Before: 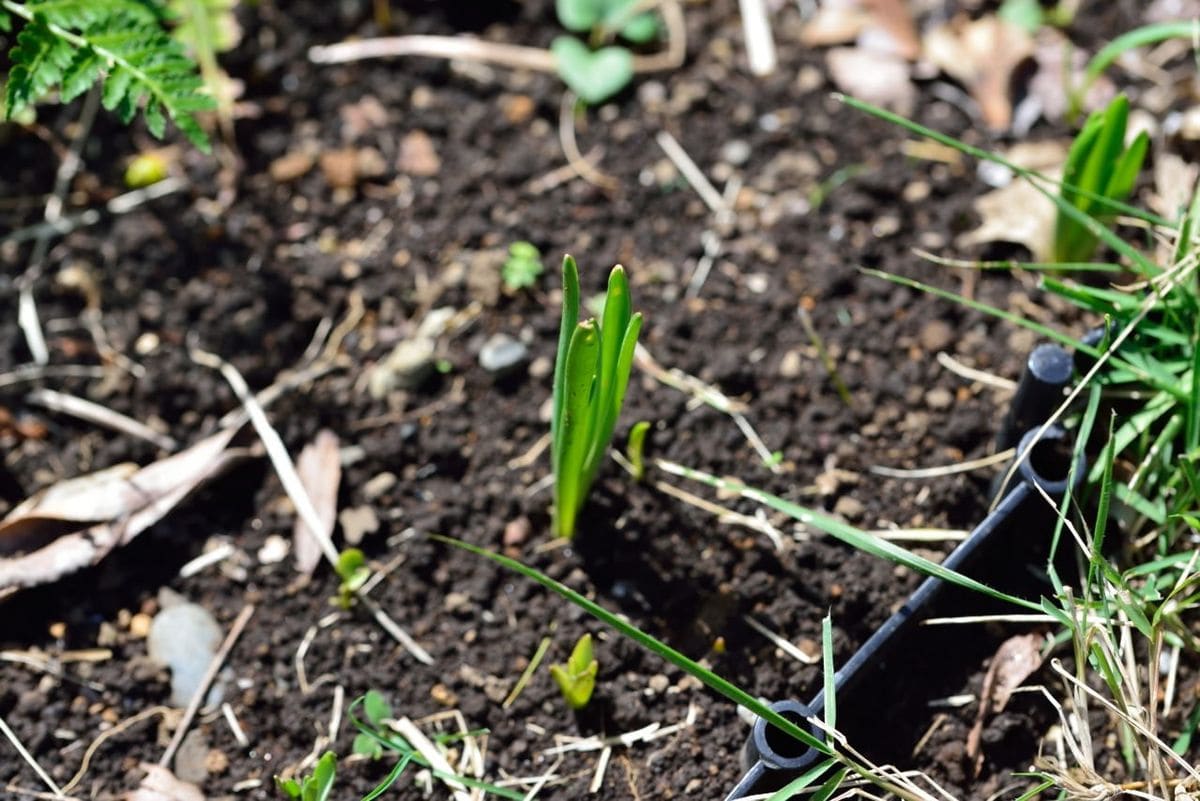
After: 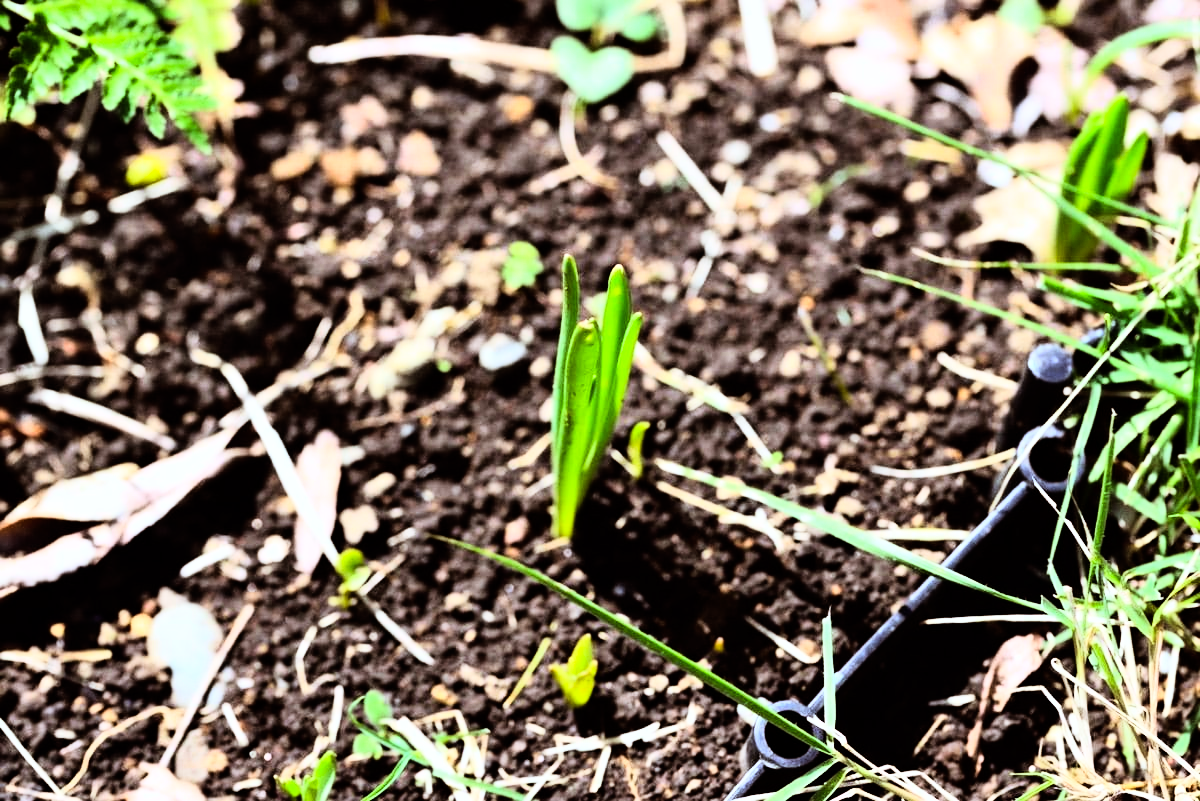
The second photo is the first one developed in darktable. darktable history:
rgb levels: mode RGB, independent channels, levels [[0, 0.5, 1], [0, 0.521, 1], [0, 0.536, 1]]
white balance: red 0.98, blue 1.034
rgb curve: curves: ch0 [(0, 0) (0.21, 0.15) (0.24, 0.21) (0.5, 0.75) (0.75, 0.96) (0.89, 0.99) (1, 1)]; ch1 [(0, 0.02) (0.21, 0.13) (0.25, 0.2) (0.5, 0.67) (0.75, 0.9) (0.89, 0.97) (1, 1)]; ch2 [(0, 0.02) (0.21, 0.13) (0.25, 0.2) (0.5, 0.67) (0.75, 0.9) (0.89, 0.97) (1, 1)], compensate middle gray true
